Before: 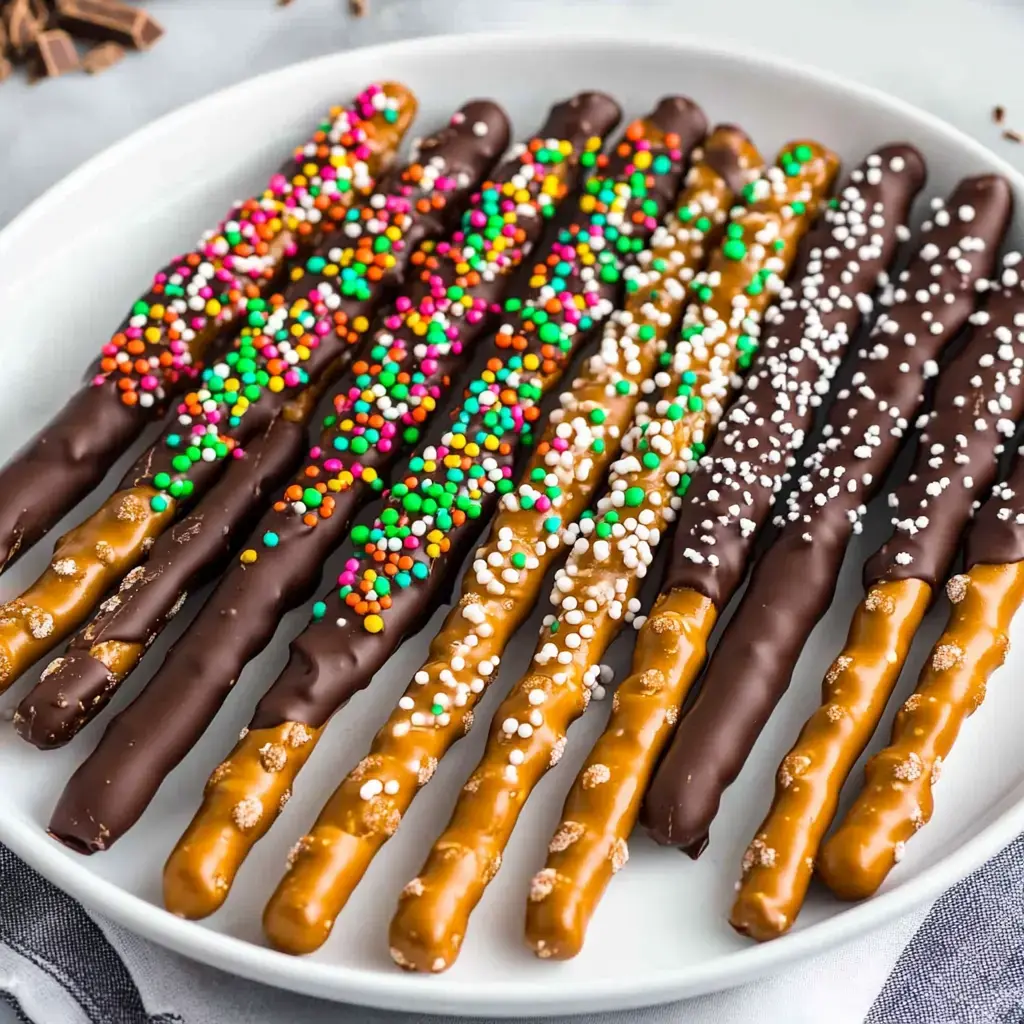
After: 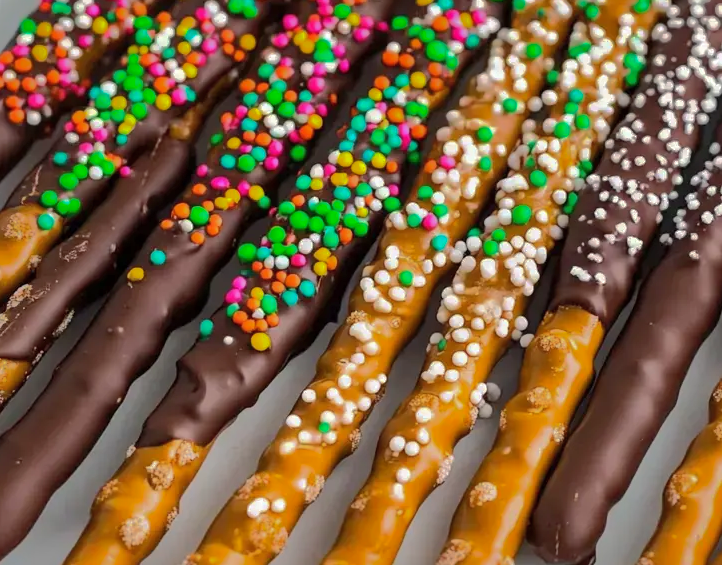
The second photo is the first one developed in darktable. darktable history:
crop: left 11.116%, top 27.591%, right 18.298%, bottom 17.141%
shadows and highlights: shadows 37.96, highlights -76.06, highlights color adjustment 56.46%
